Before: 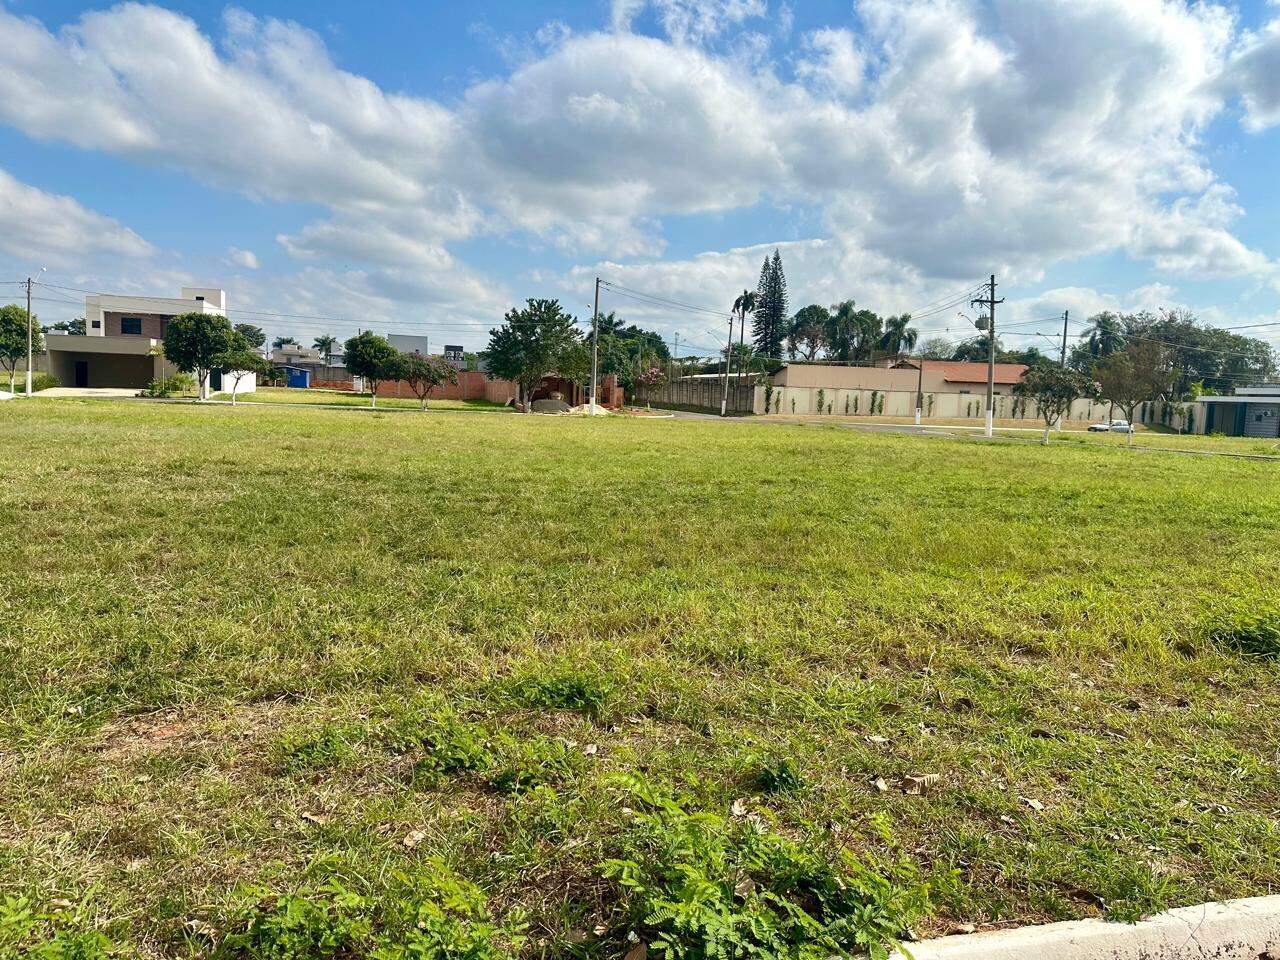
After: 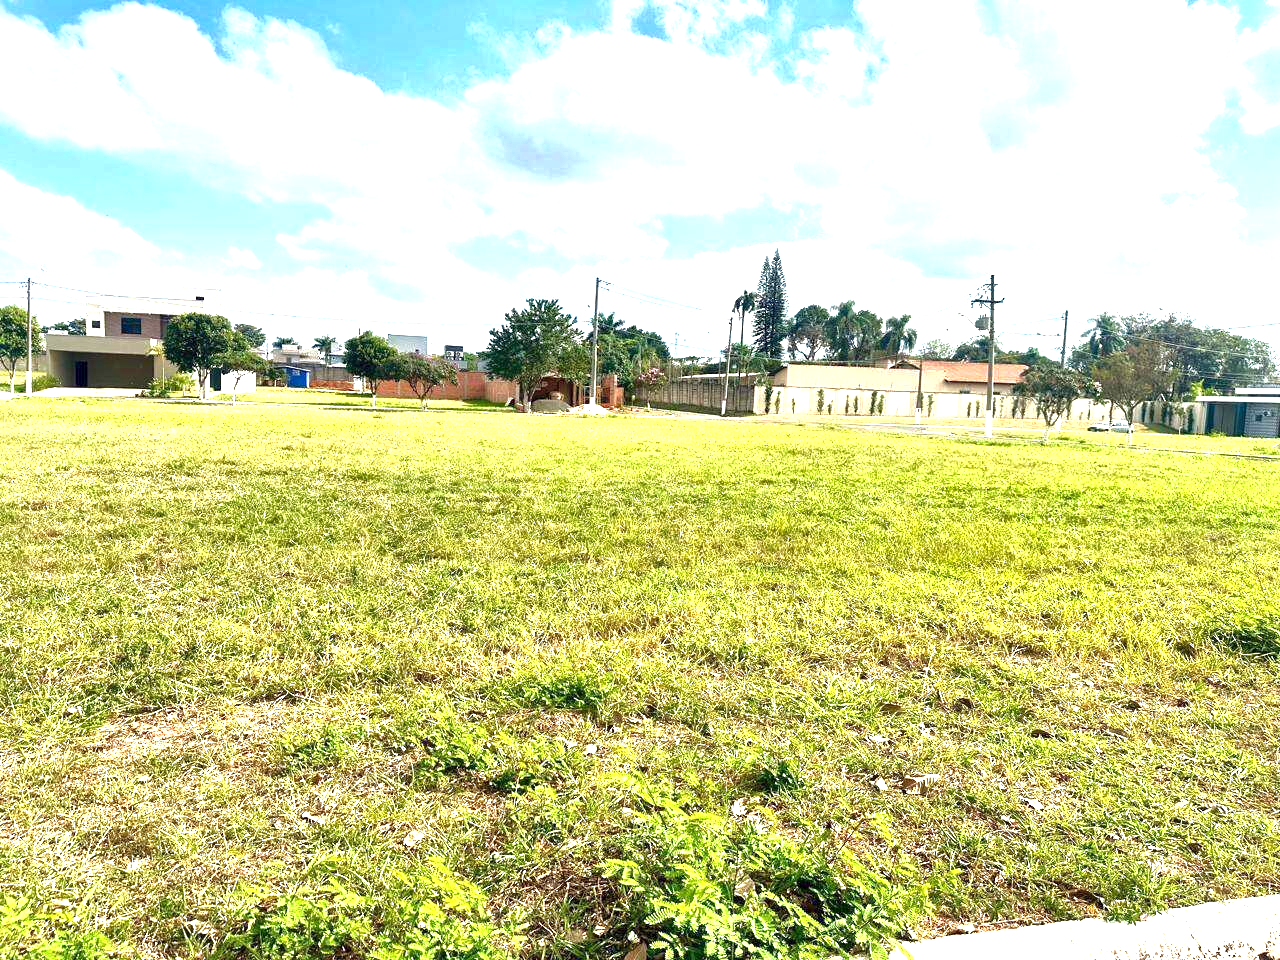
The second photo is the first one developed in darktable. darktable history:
exposure: black level correction 0, exposure 1.472 EV, compensate highlight preservation false
local contrast: mode bilateral grid, contrast 20, coarseness 50, detail 171%, midtone range 0.2
